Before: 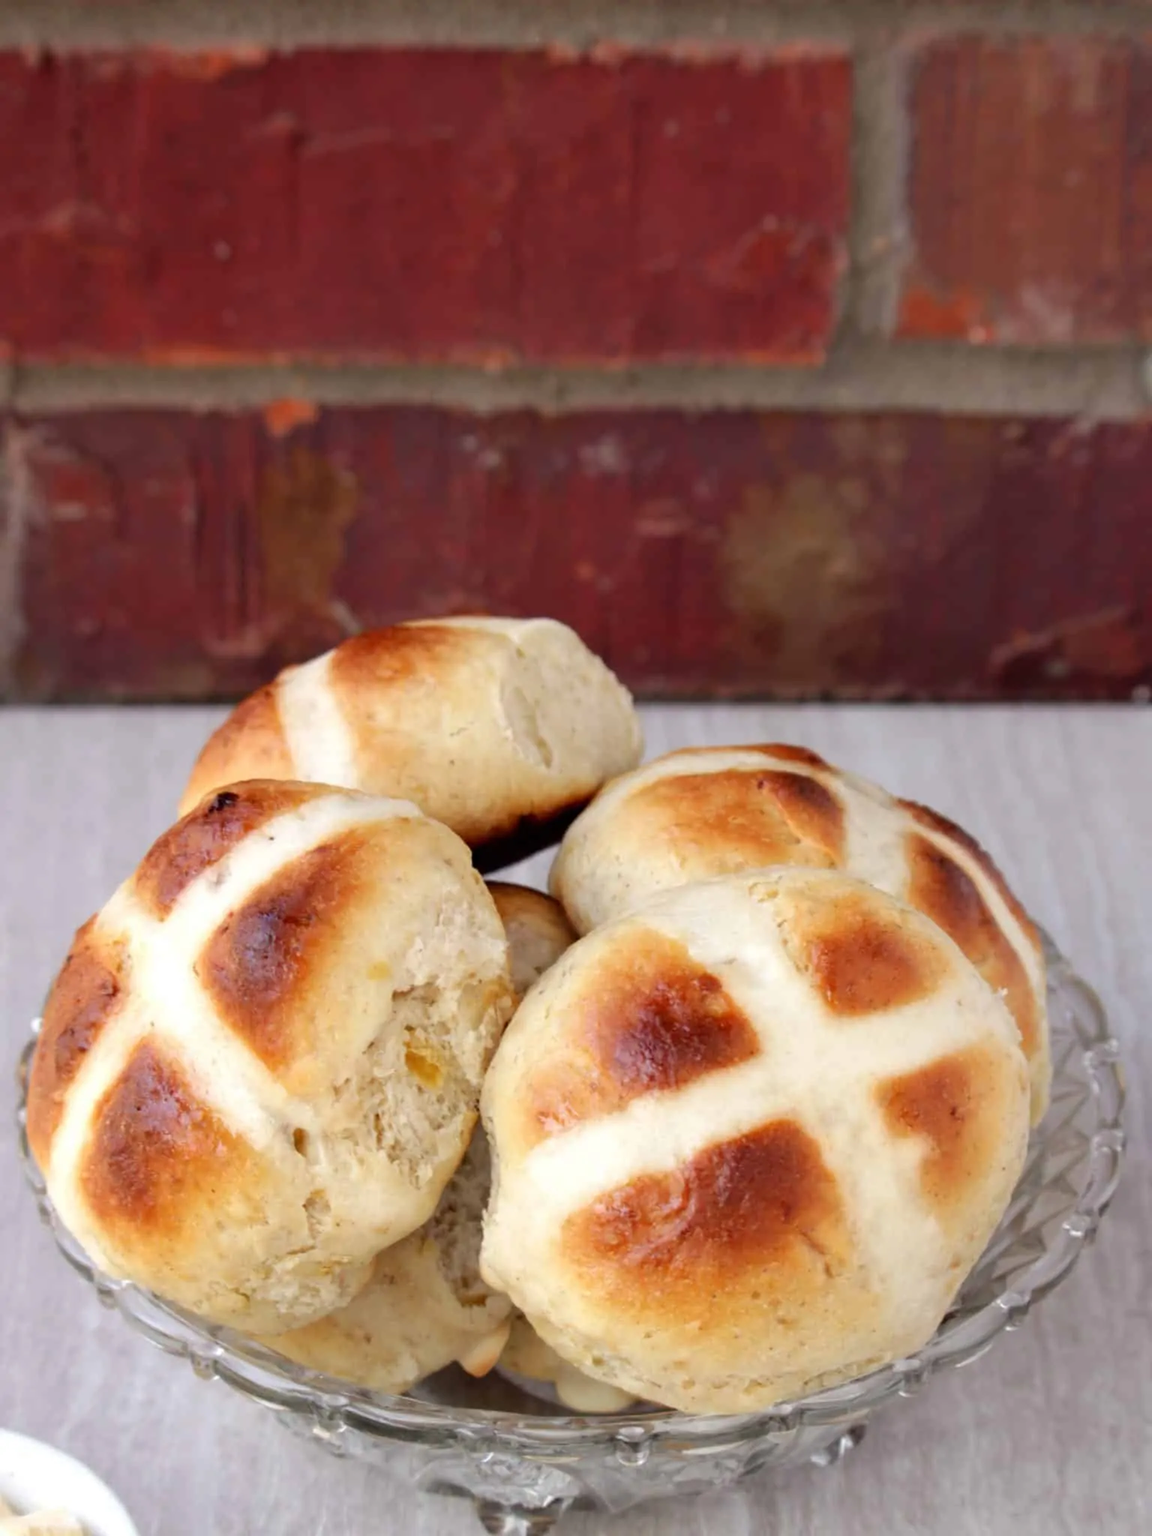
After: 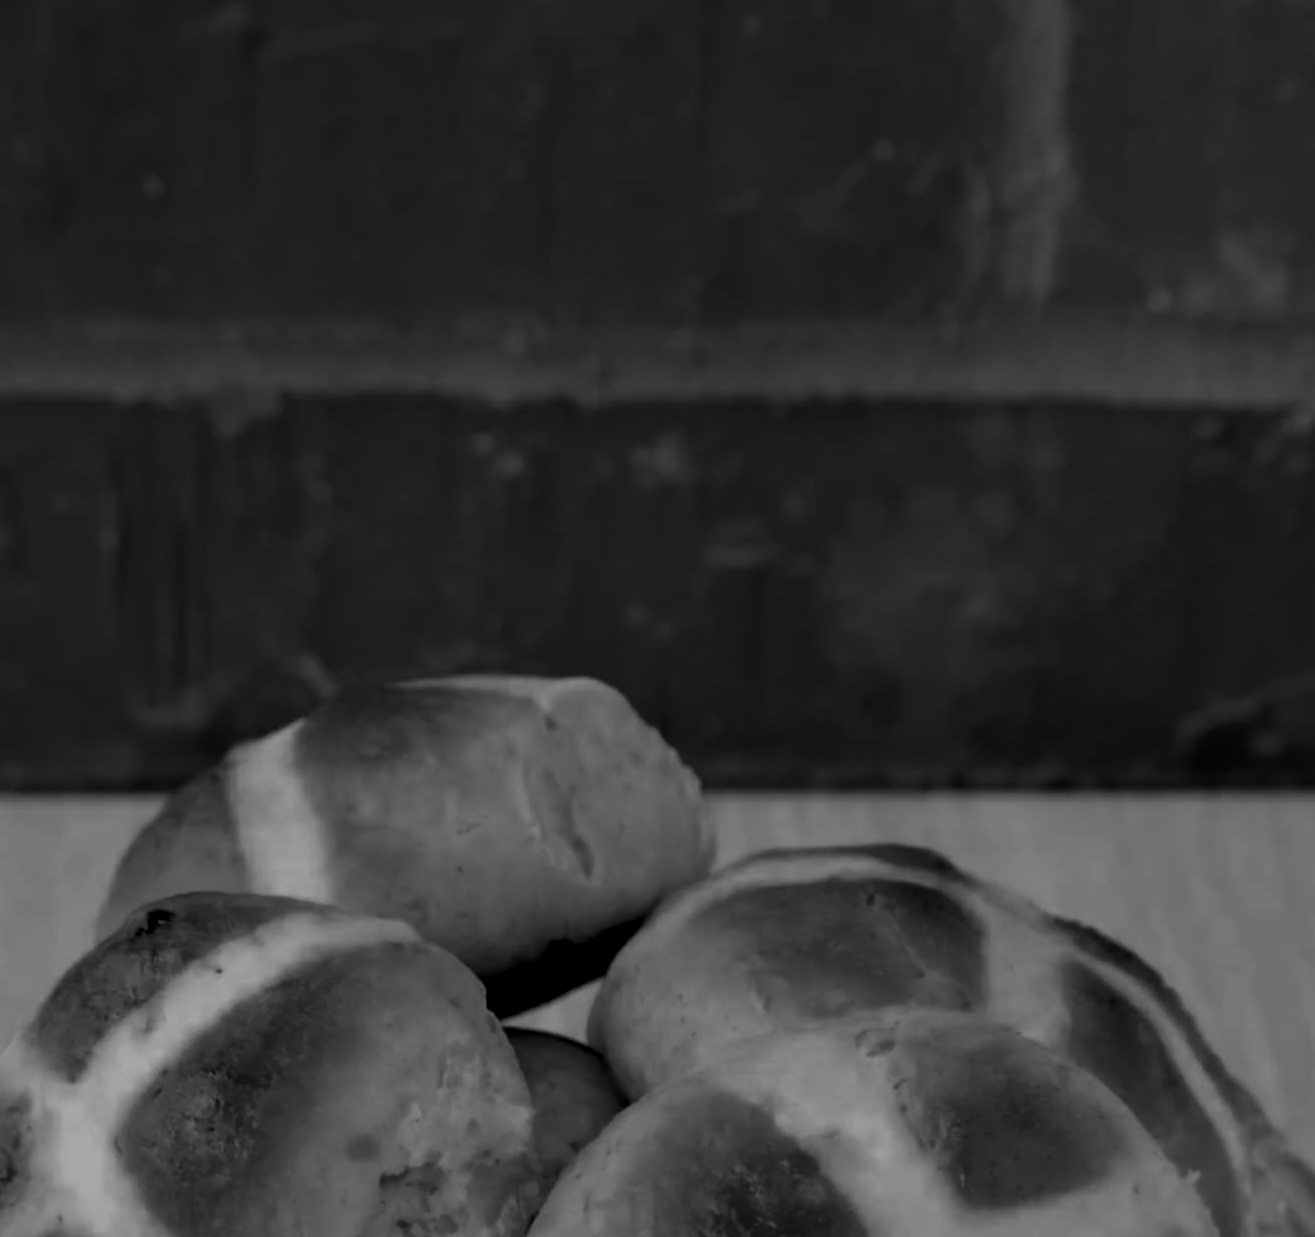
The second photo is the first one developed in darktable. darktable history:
exposure: exposure -1.468 EV, compensate highlight preservation false
crop and rotate: left 9.345%, top 7.22%, right 4.982%, bottom 32.331%
contrast equalizer: octaves 7, y [[0.6 ×6], [0.55 ×6], [0 ×6], [0 ×6], [0 ×6]], mix 0.3
color zones: curves: ch0 [(0.287, 0.048) (0.493, 0.484) (0.737, 0.816)]; ch1 [(0, 0) (0.143, 0) (0.286, 0) (0.429, 0) (0.571, 0) (0.714, 0) (0.857, 0)]
